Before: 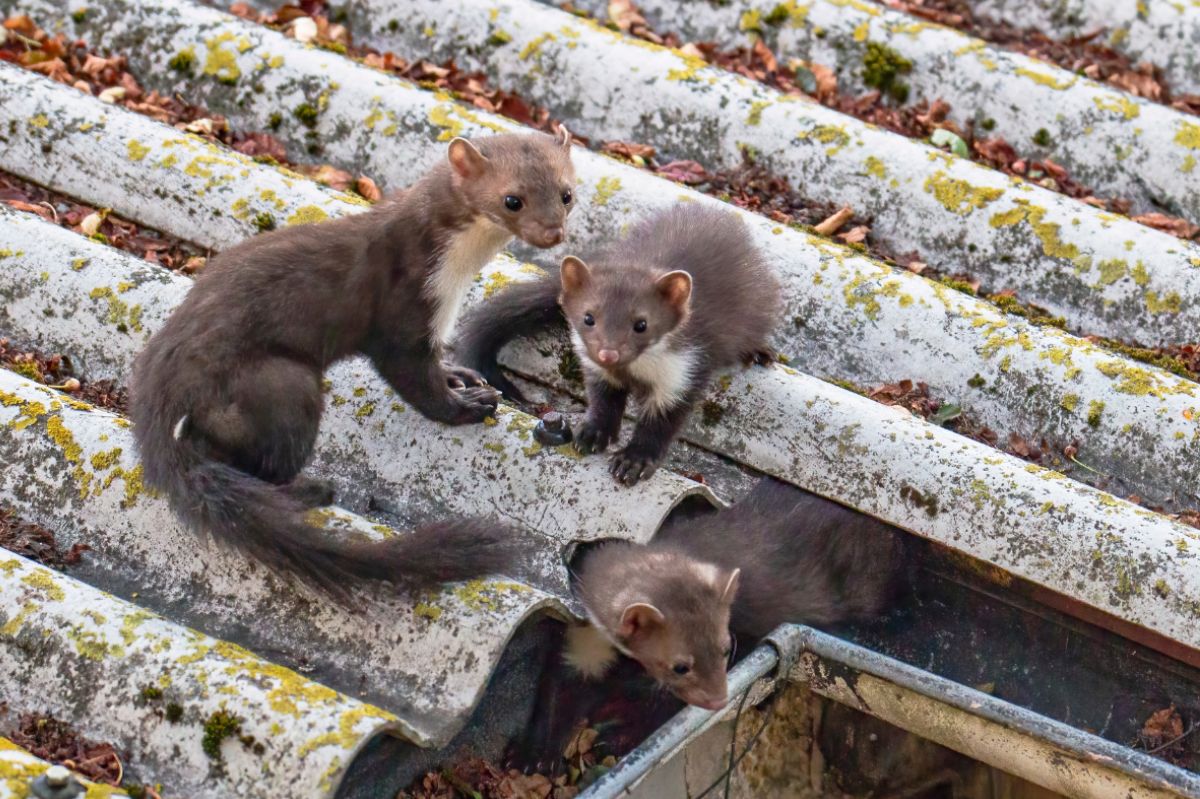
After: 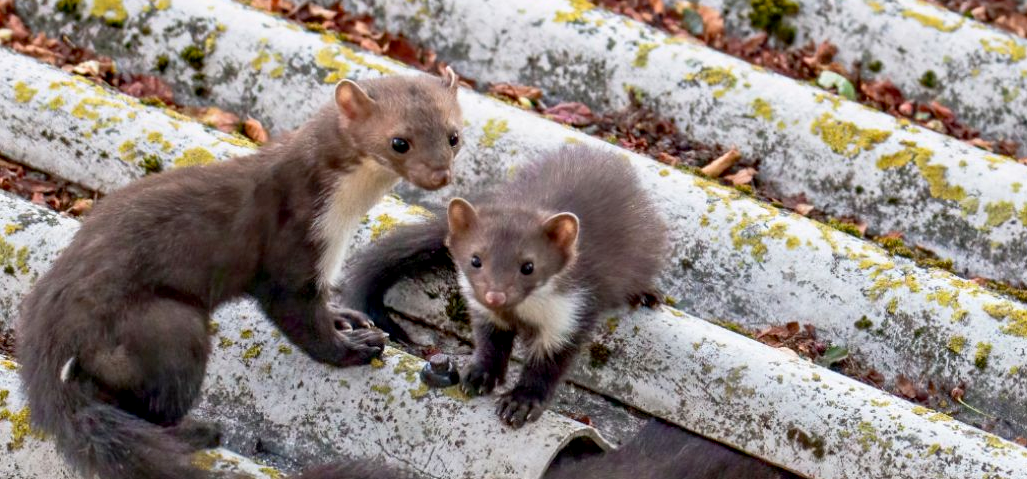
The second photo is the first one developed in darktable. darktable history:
exposure: black level correction 0.009, compensate highlight preservation false
crop and rotate: left 9.451%, top 7.269%, right 4.919%, bottom 32.761%
